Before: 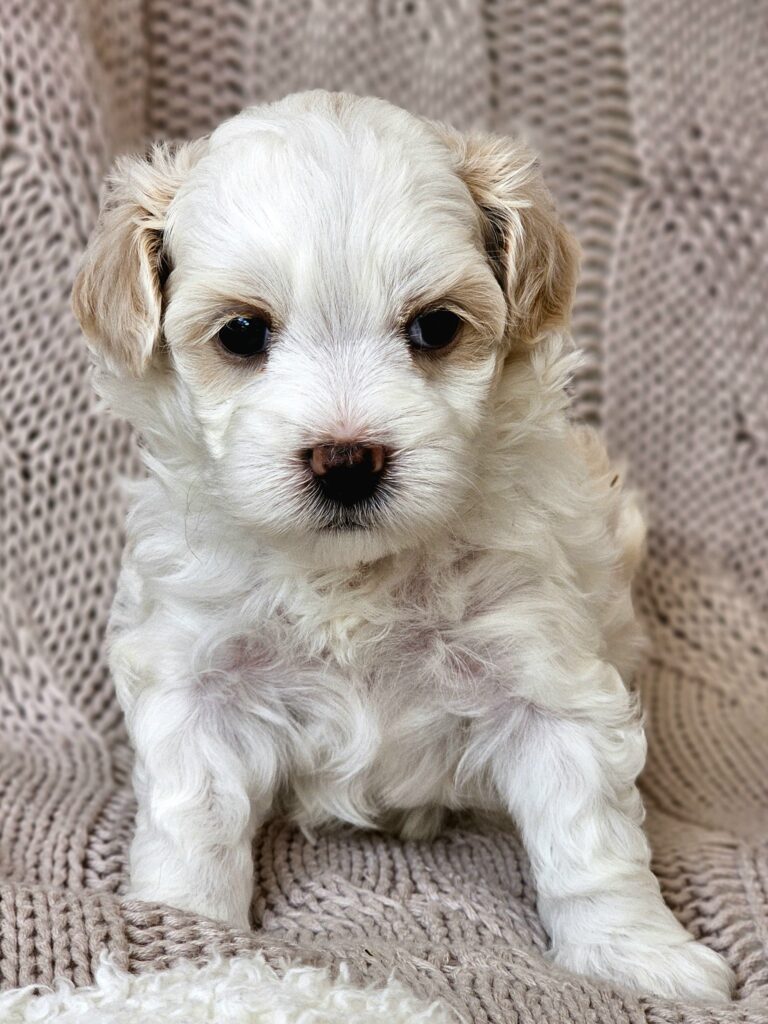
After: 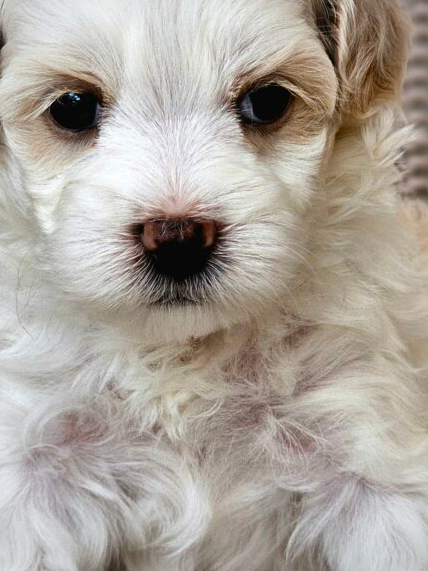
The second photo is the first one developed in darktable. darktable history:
crop and rotate: left 22.13%, top 22.054%, right 22.026%, bottom 22.102%
vignetting: fall-off radius 81.94%
